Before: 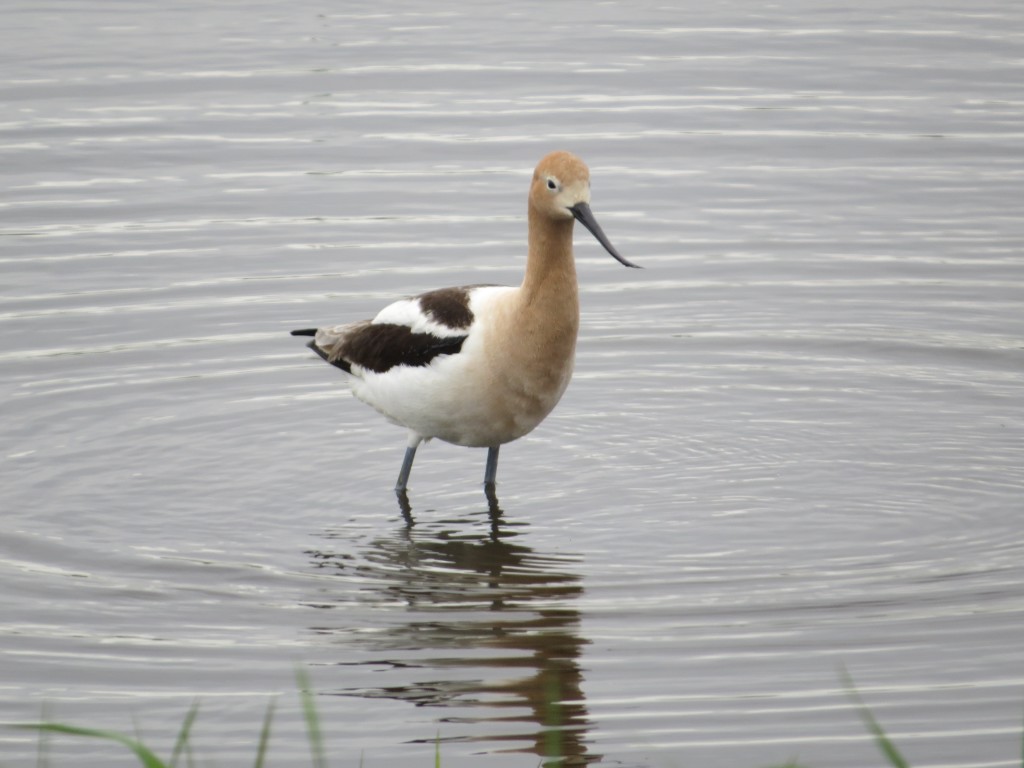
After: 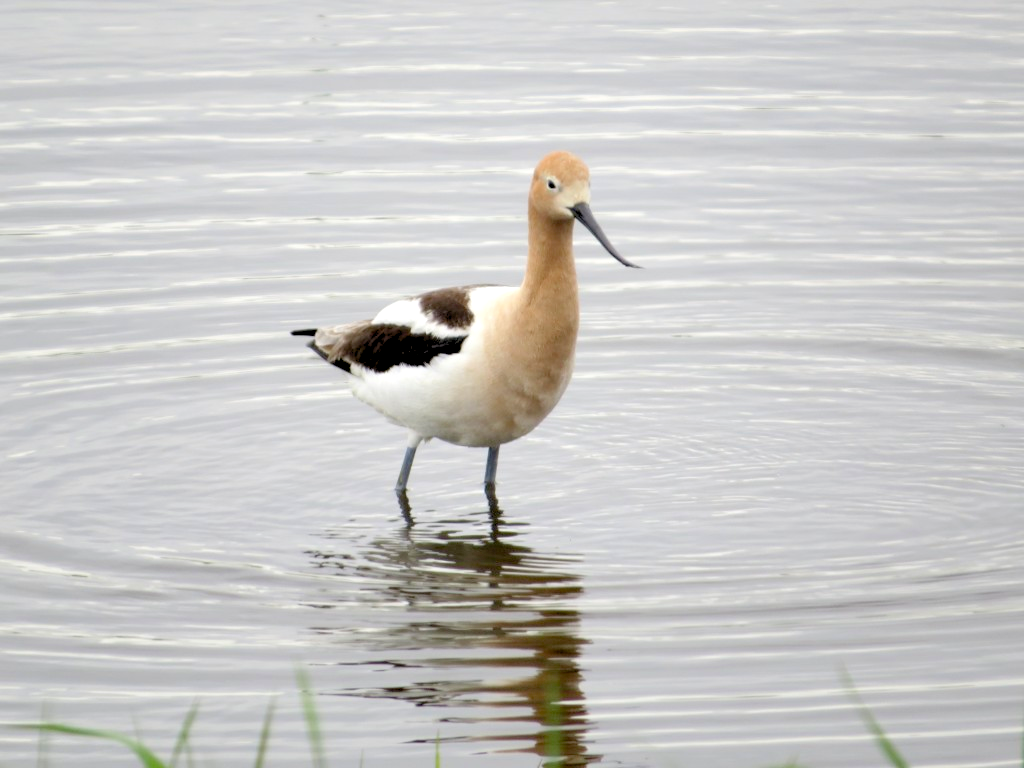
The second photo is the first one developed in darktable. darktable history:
exposure: black level correction 0.013, compensate highlight preservation false
levels: levels [0.044, 0.416, 0.908]
